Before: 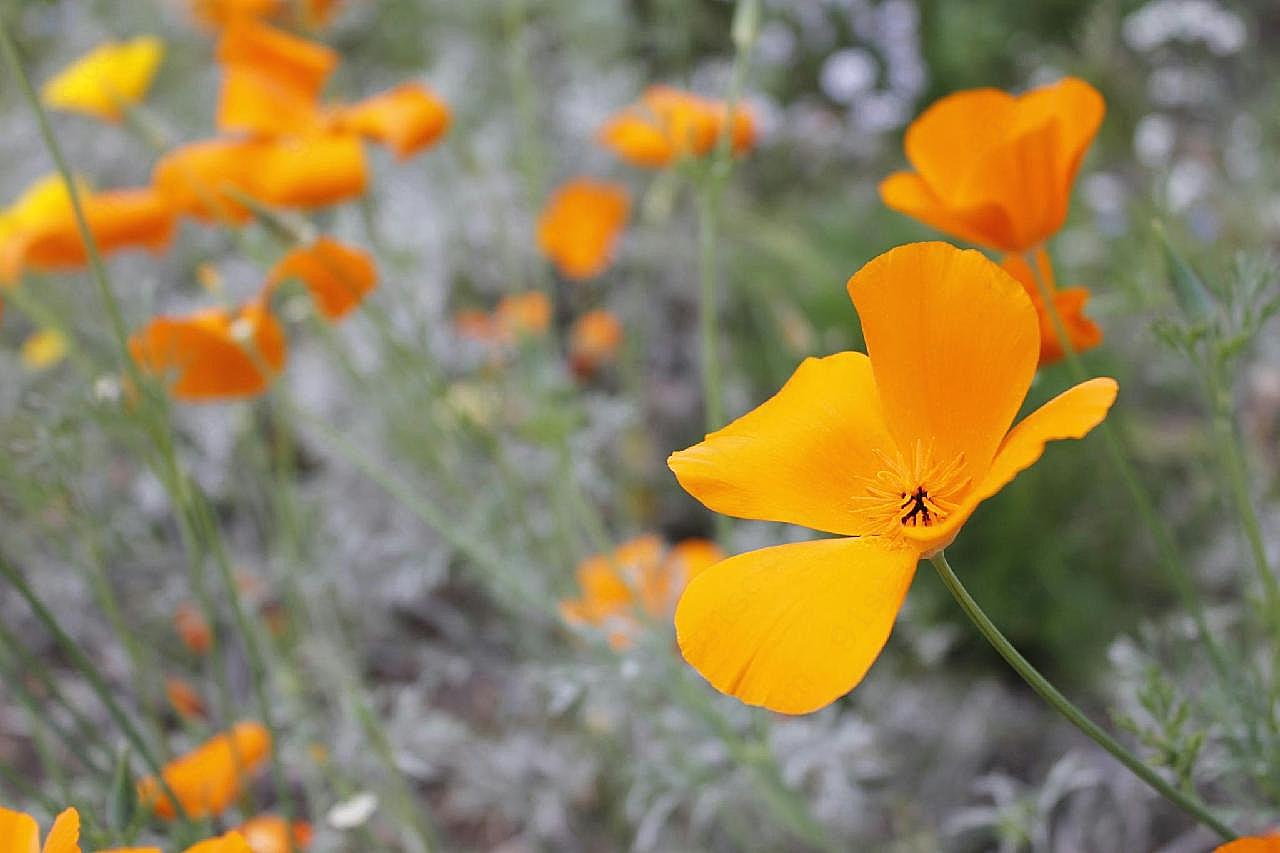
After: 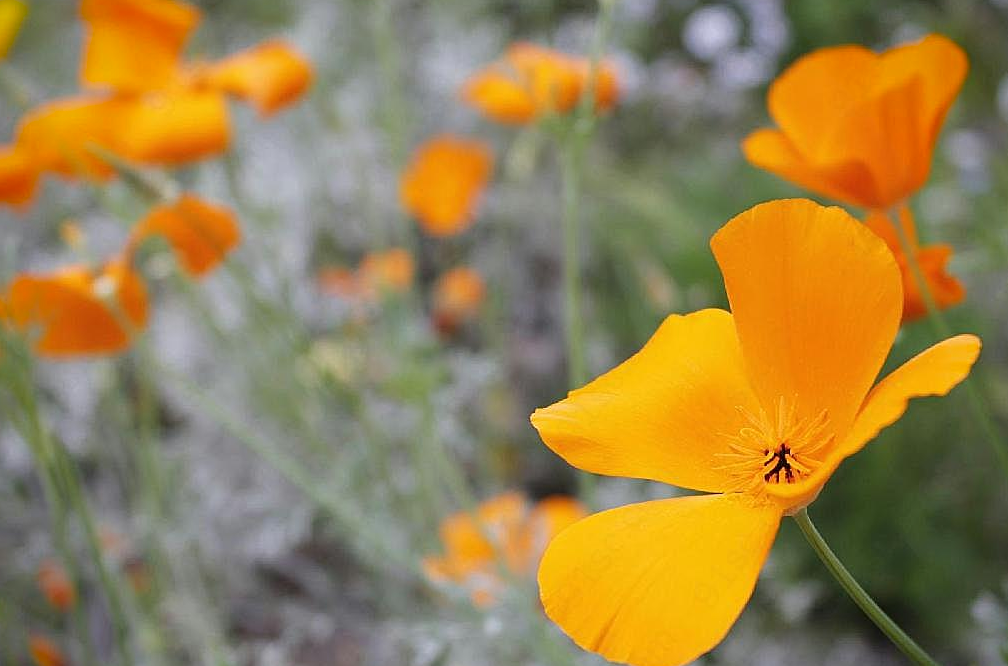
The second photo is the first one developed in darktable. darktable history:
crop and rotate: left 10.77%, top 5.1%, right 10.41%, bottom 16.76%
vignetting: fall-off start 88.53%, fall-off radius 44.2%, saturation 0.376, width/height ratio 1.161
